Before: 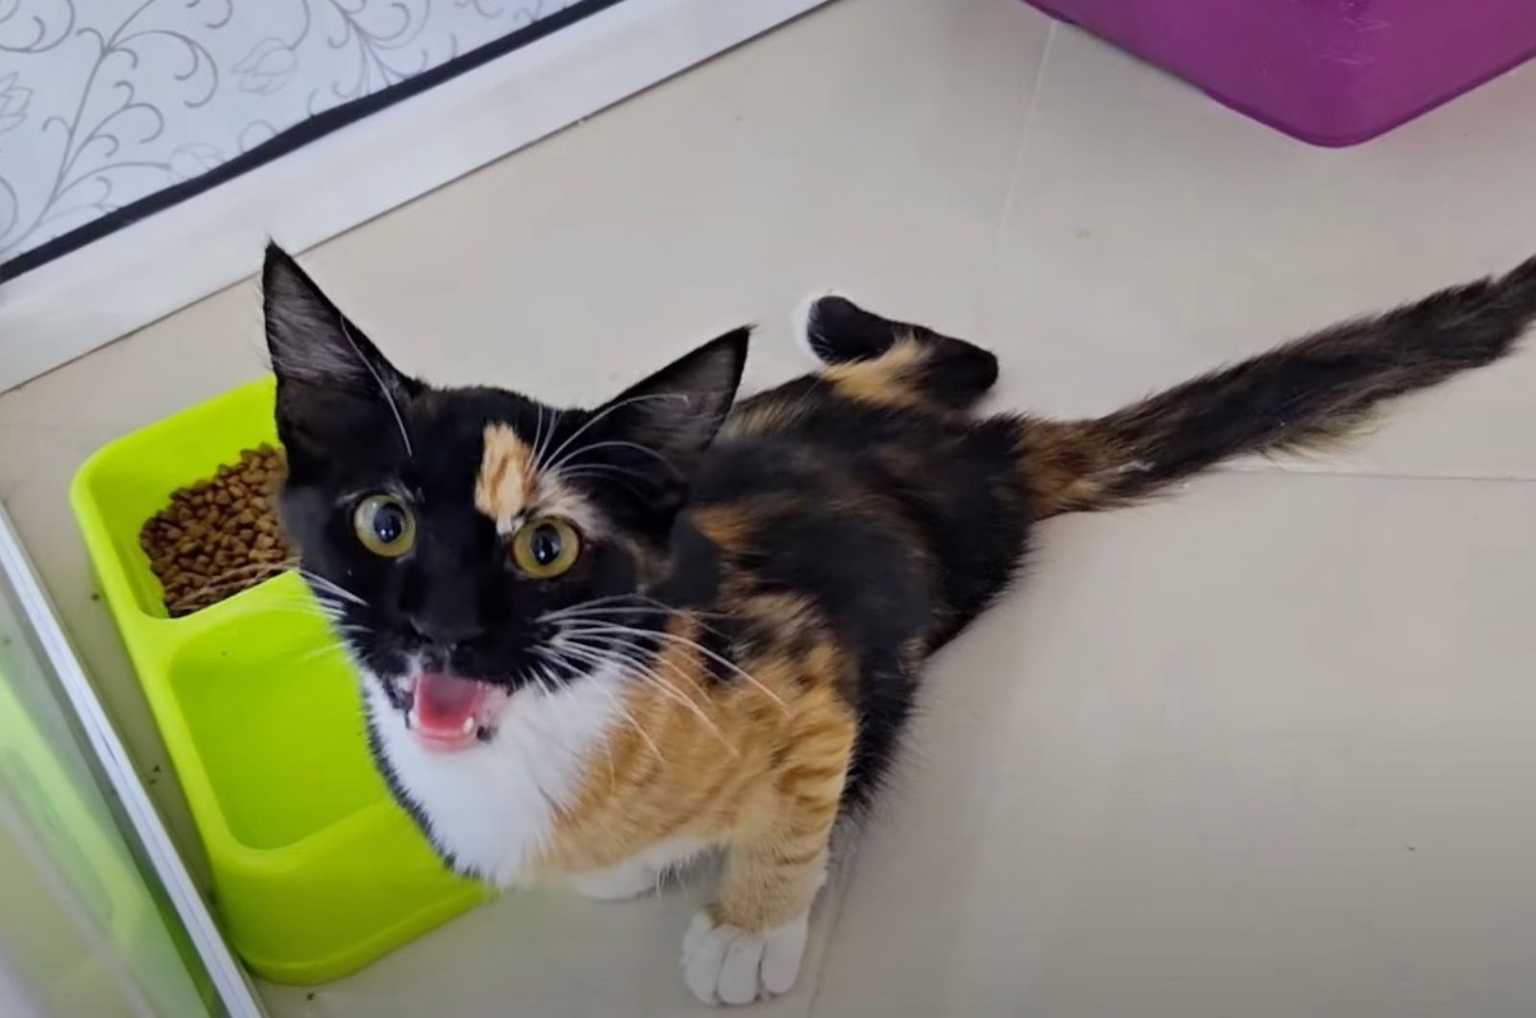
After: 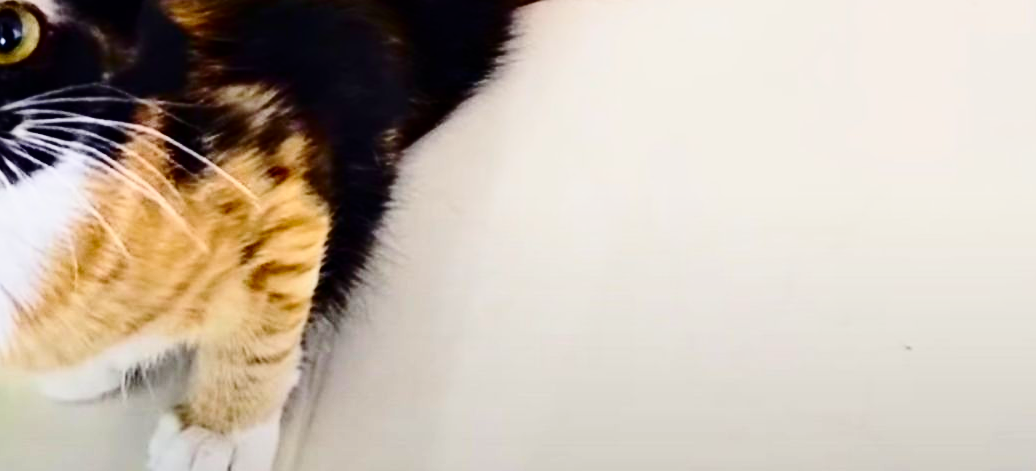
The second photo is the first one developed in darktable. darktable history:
crop and rotate: left 35.207%, top 50.577%, bottom 4.916%
base curve: curves: ch0 [(0, 0) (0.028, 0.03) (0.121, 0.232) (0.46, 0.748) (0.859, 0.968) (1, 1)], preserve colors none
contrast equalizer: octaves 7, y [[0.5 ×6], [0.5 ×6], [0.5, 0.5, 0.501, 0.545, 0.707, 0.863], [0 ×6], [0 ×6]]
contrast brightness saturation: contrast 0.327, brightness -0.073, saturation 0.172
